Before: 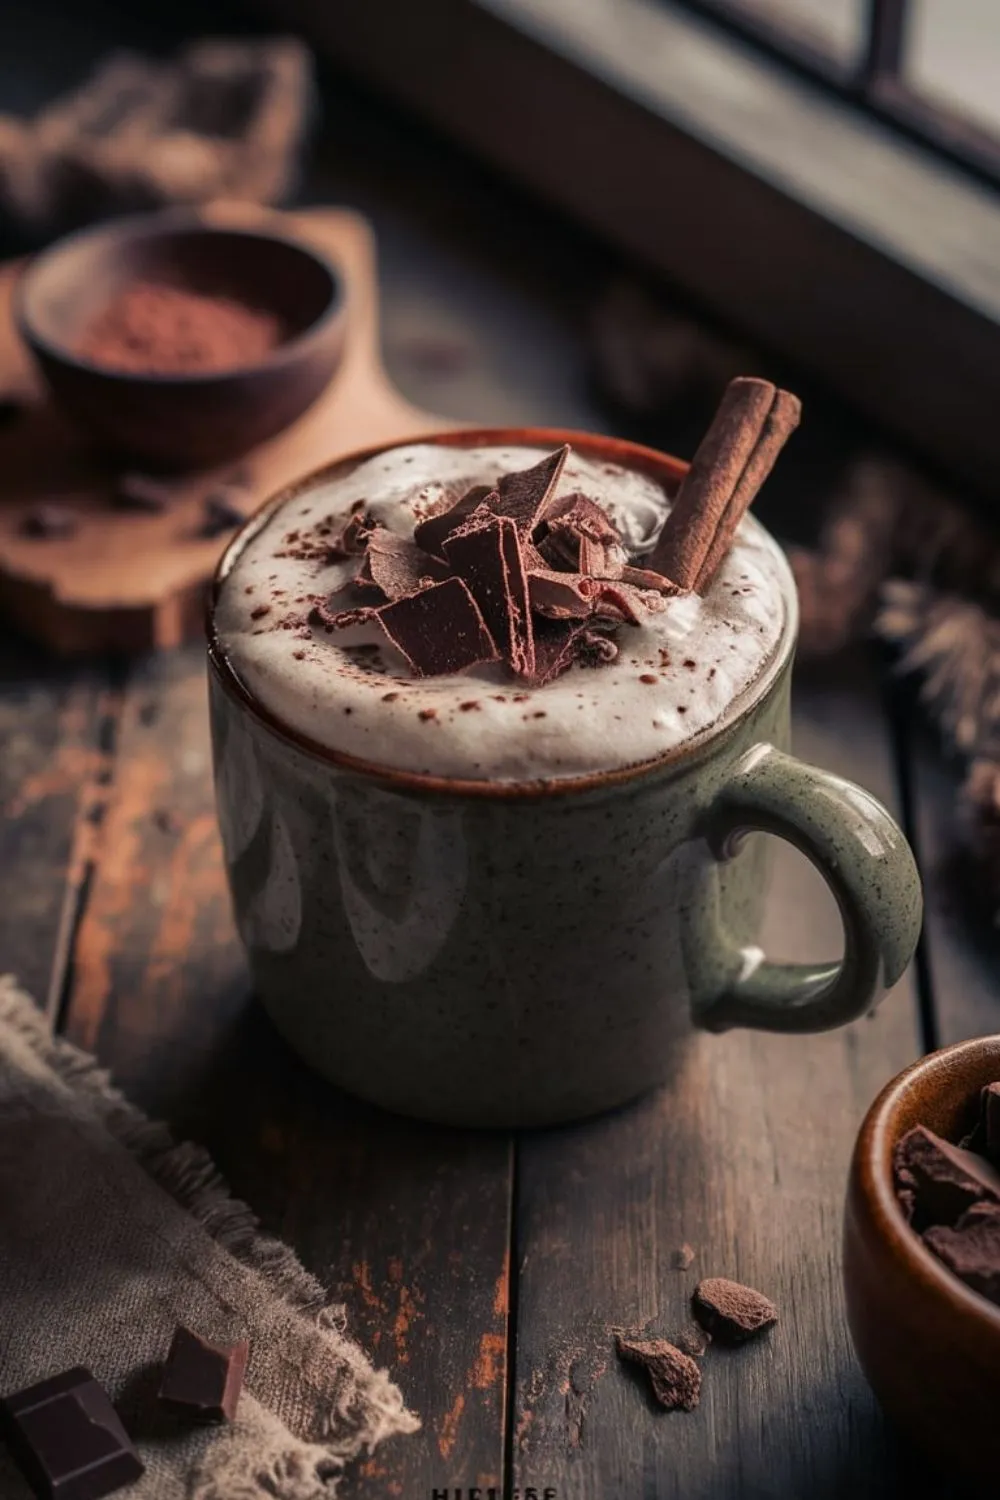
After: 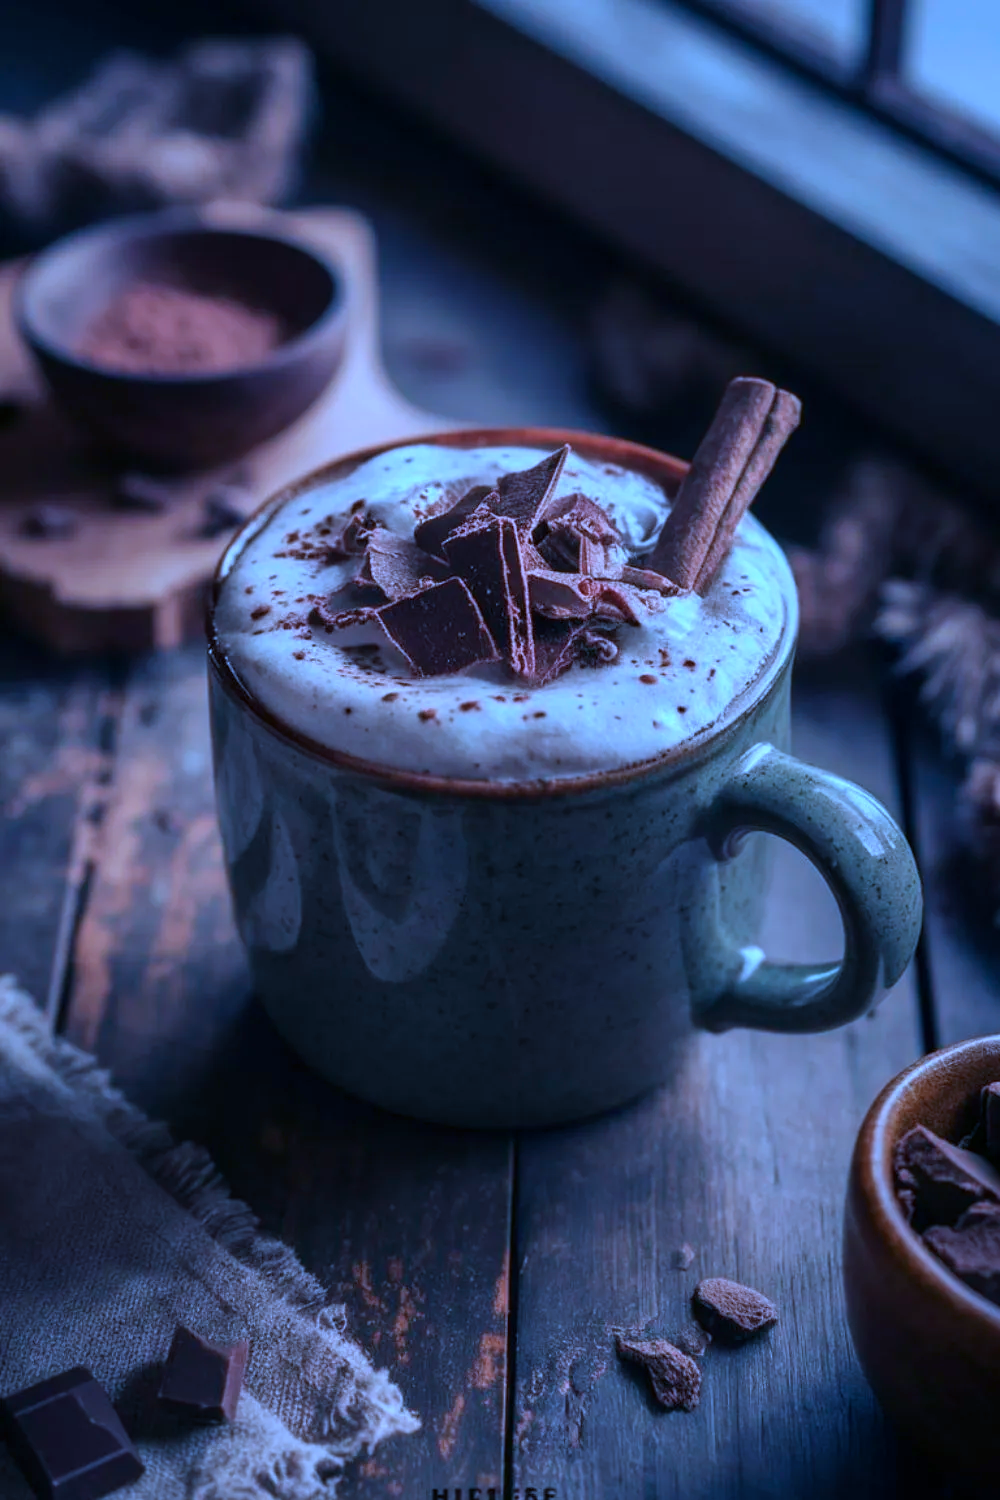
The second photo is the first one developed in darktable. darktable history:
color calibration: illuminant as shot in camera, x 0.461, y 0.42, temperature 2695.04 K
